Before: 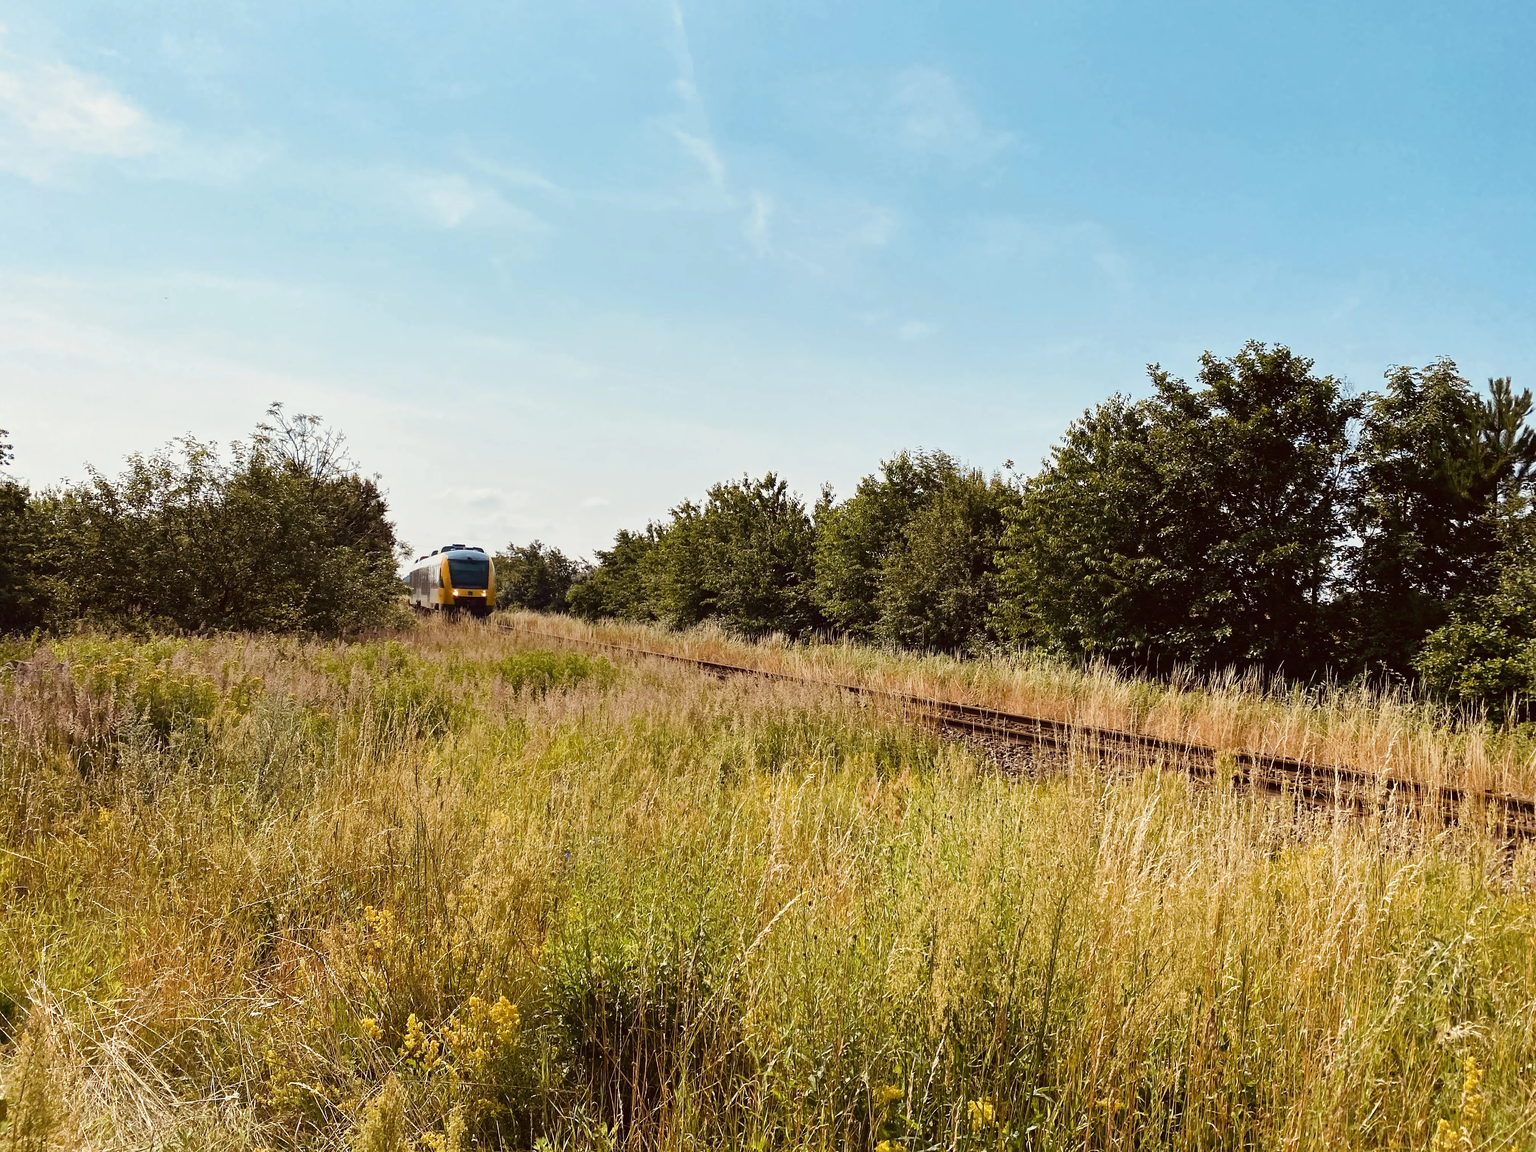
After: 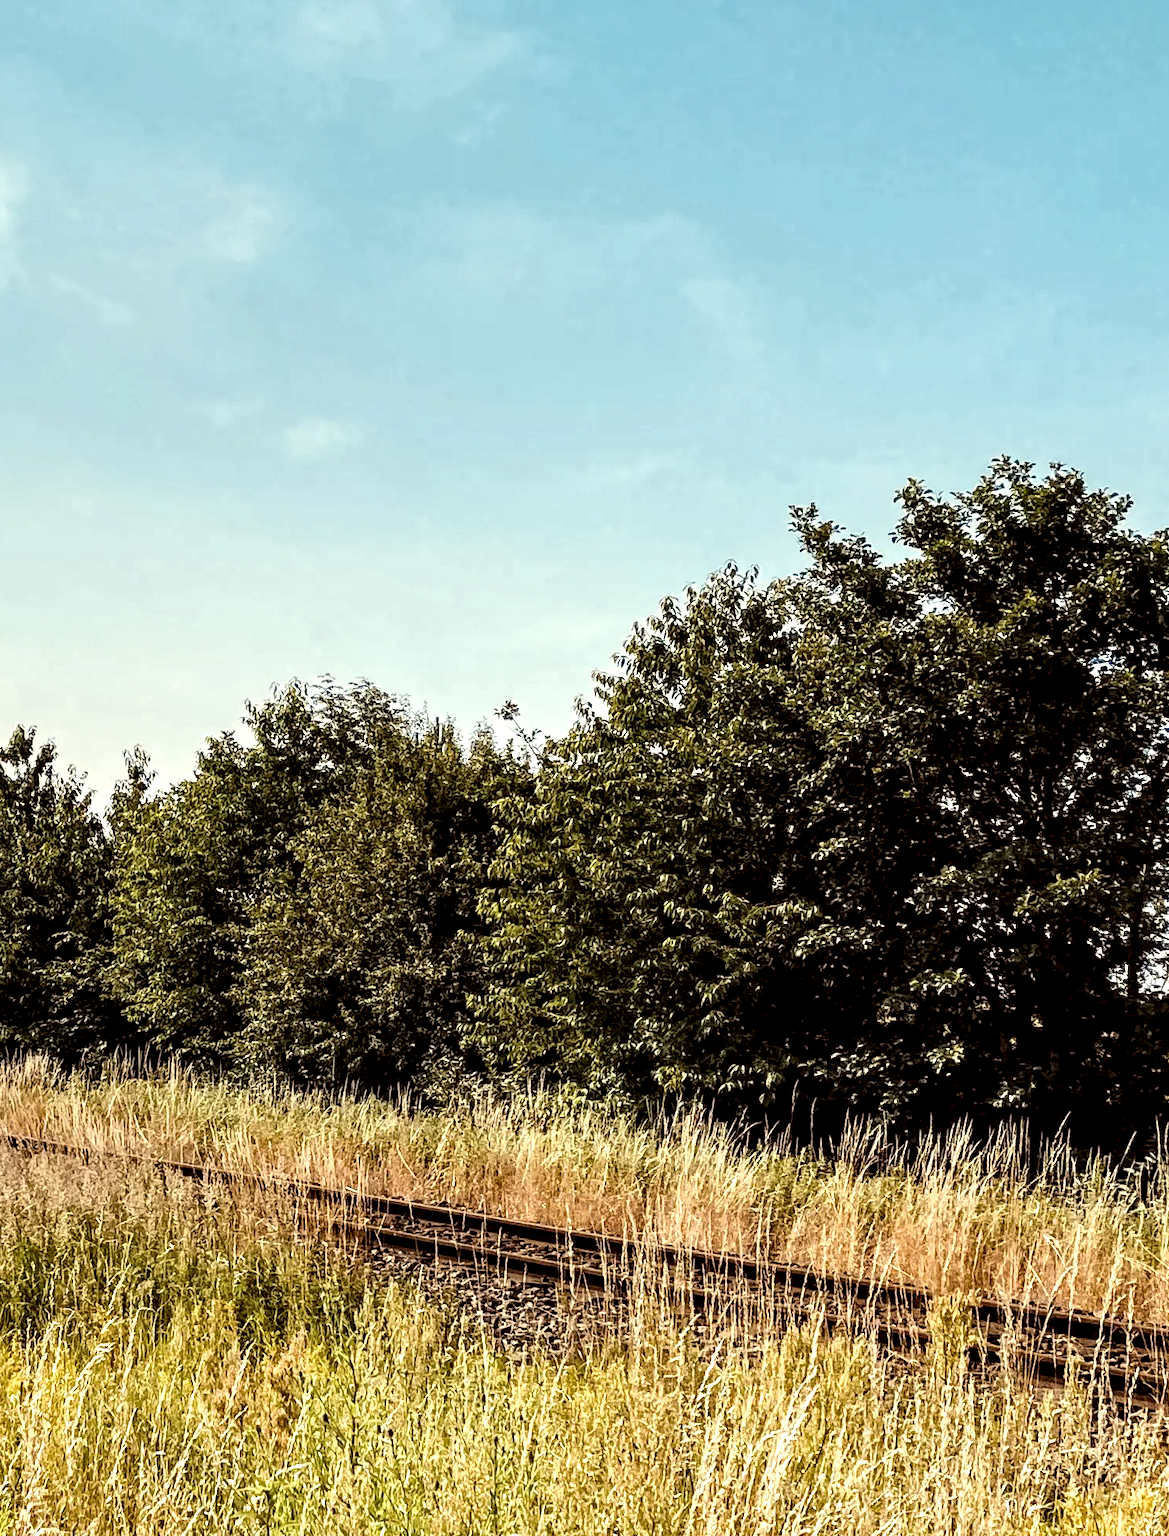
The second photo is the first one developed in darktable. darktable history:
crop and rotate: left 49.482%, top 10.138%, right 13.238%, bottom 24.567%
local contrast: highlights 80%, shadows 57%, detail 173%, midtone range 0.597
color balance rgb: highlights gain › luminance 6.288%, highlights gain › chroma 2.498%, highlights gain › hue 92.71°, perceptual saturation grading › global saturation 0.525%
color zones: curves: ch0 [(0.068, 0.464) (0.25, 0.5) (0.48, 0.508) (0.75, 0.536) (0.886, 0.476) (0.967, 0.456)]; ch1 [(0.066, 0.456) (0.25, 0.5) (0.616, 0.508) (0.746, 0.56) (0.934, 0.444)]
tone equalizer: edges refinement/feathering 500, mask exposure compensation -1.57 EV, preserve details no
